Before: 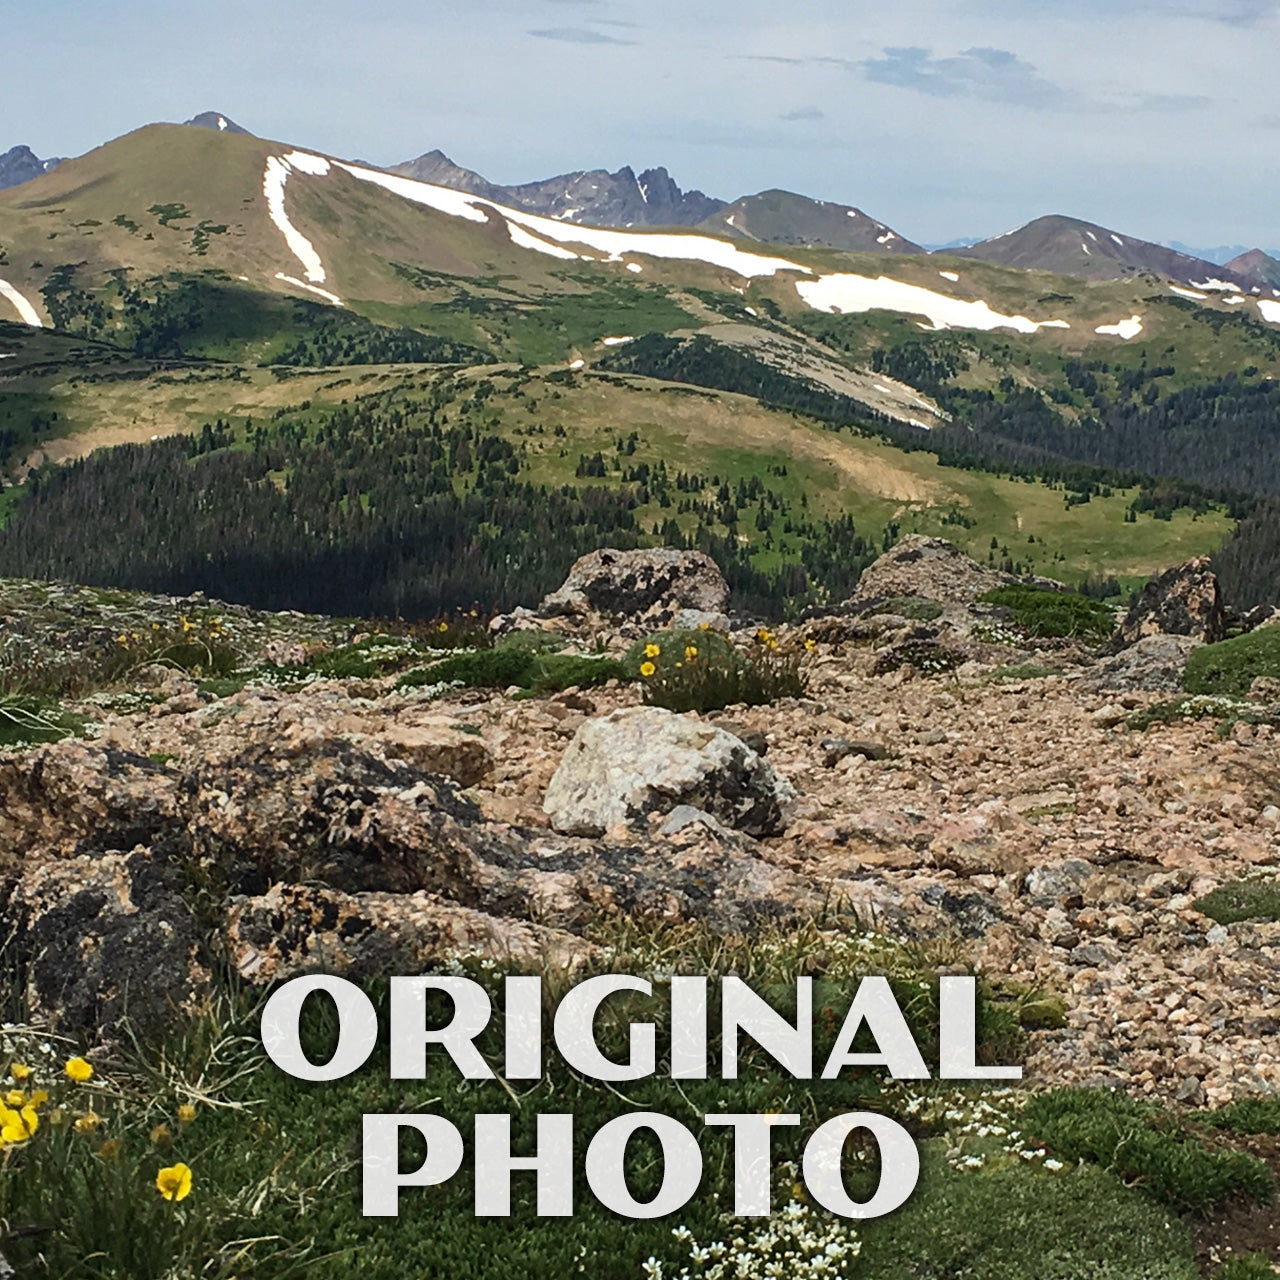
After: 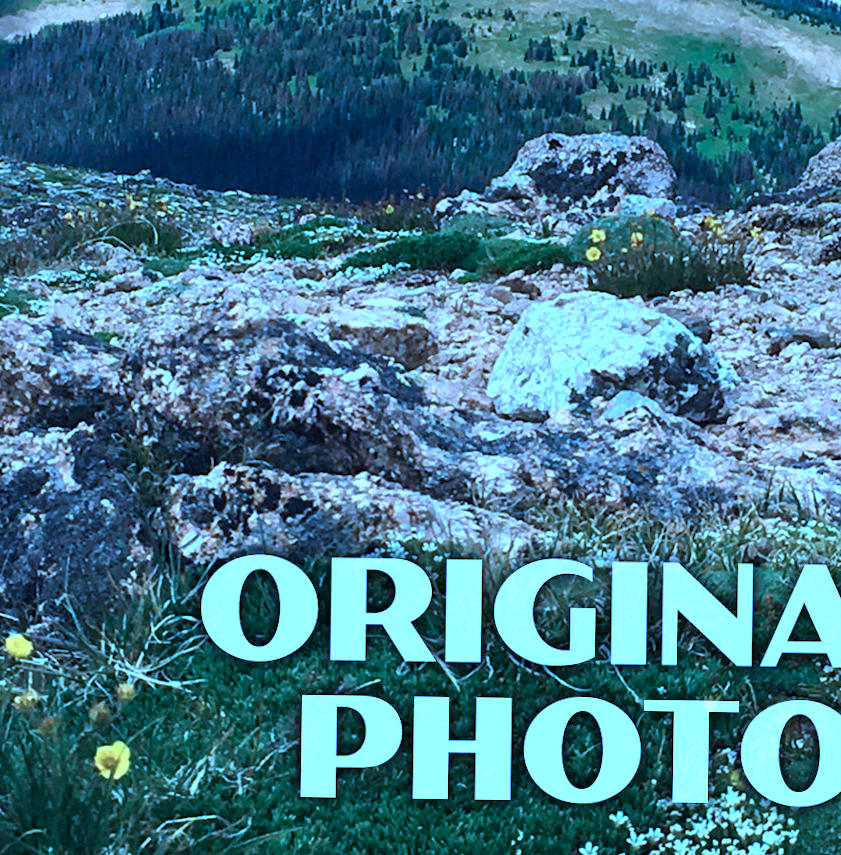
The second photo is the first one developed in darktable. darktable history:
color calibration: illuminant as shot in camera, x 0.462, y 0.417, temperature 2662.76 K
crop and rotate: angle -0.832°, left 3.628%, top 32.179%, right 29.681%
exposure: exposure 0.601 EV, compensate highlight preservation false
